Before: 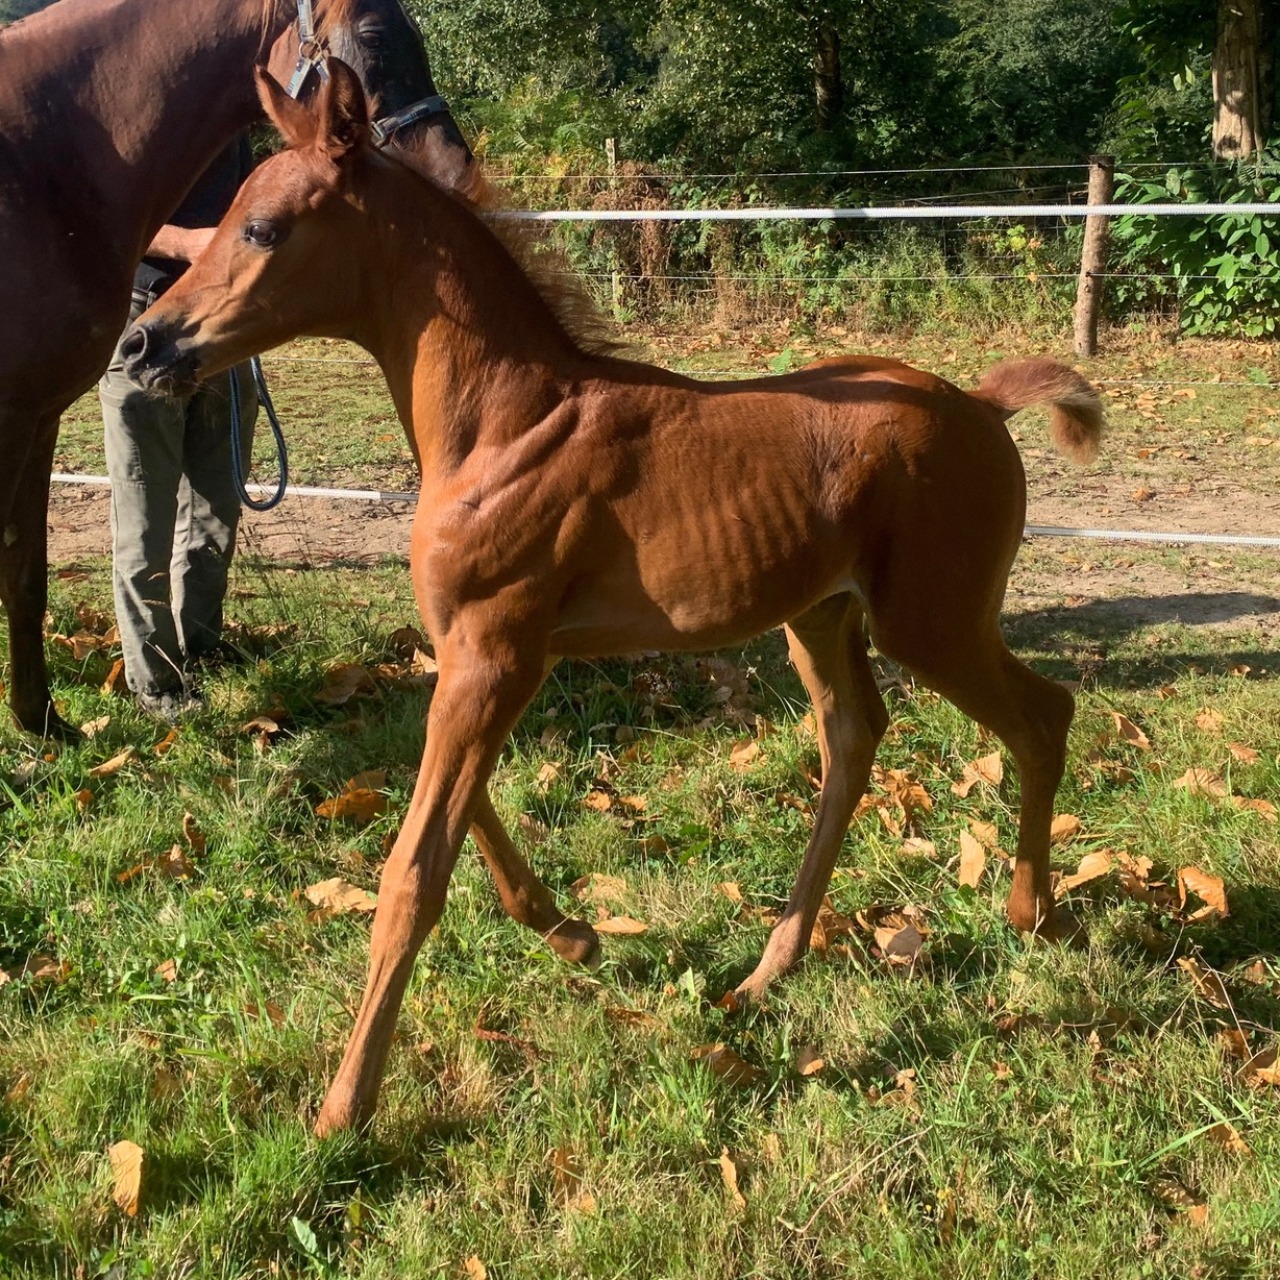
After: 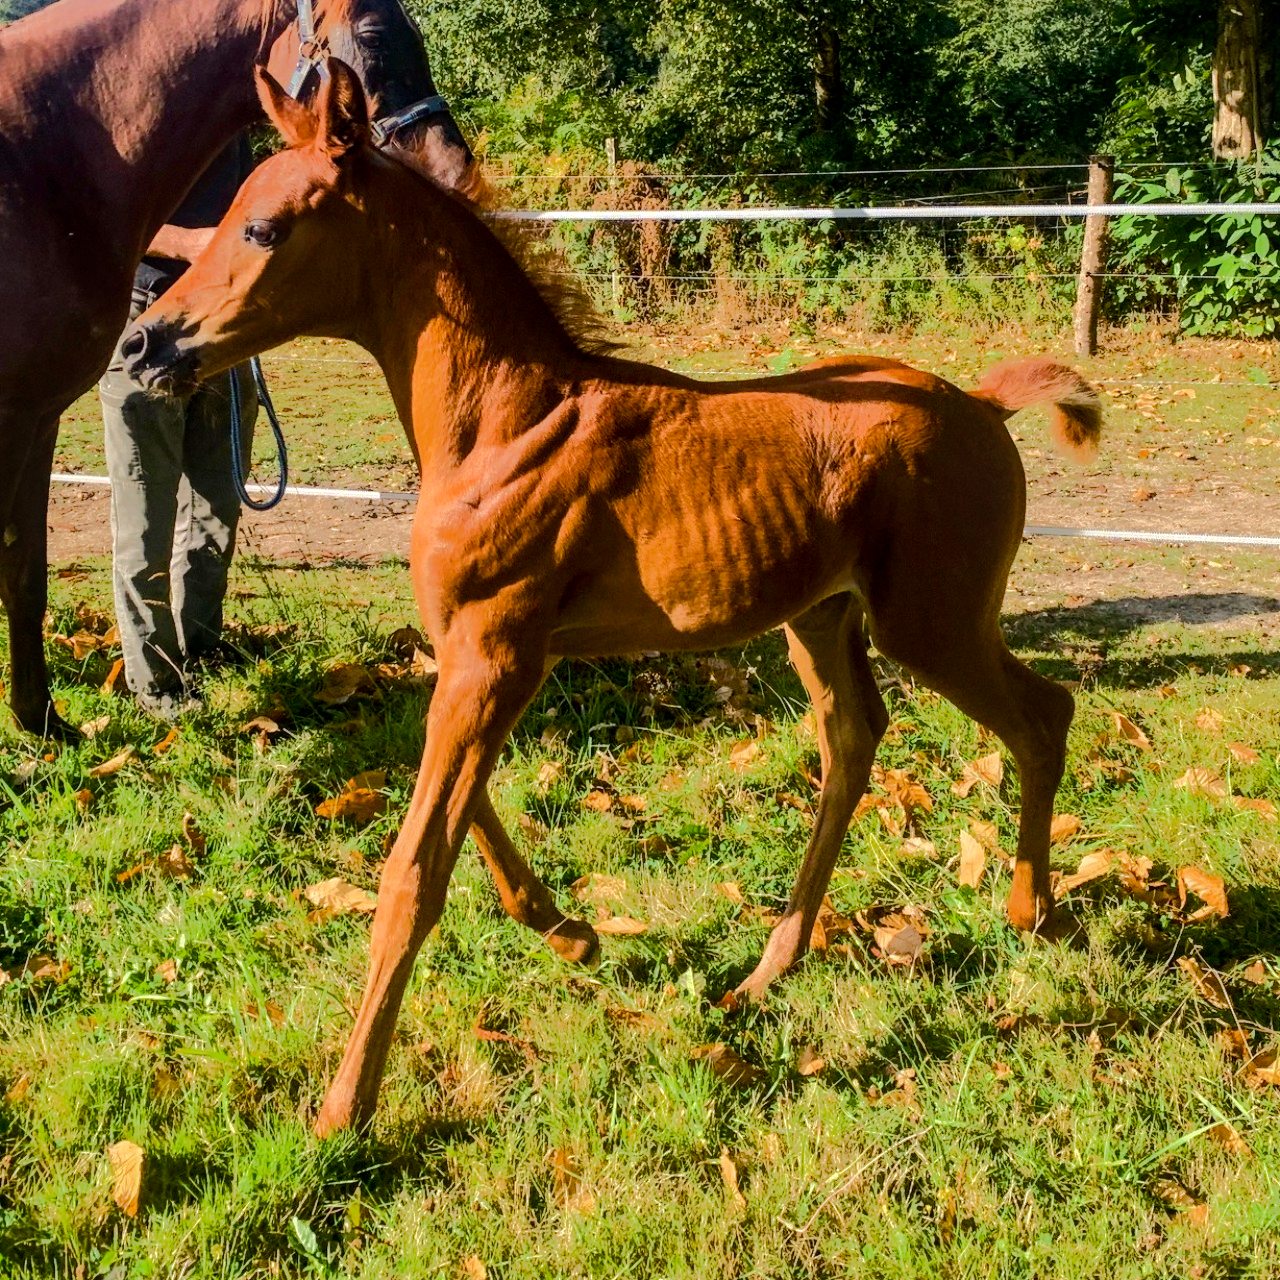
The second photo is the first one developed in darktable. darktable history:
local contrast: on, module defaults
color balance rgb: highlights gain › chroma 0.256%, highlights gain › hue 330.3°, perceptual saturation grading › global saturation 34.972%, perceptual saturation grading › highlights -29.922%, perceptual saturation grading › shadows 36.142%, global vibrance 14.925%
levels: mode automatic, levels [0, 0.445, 1]
tone equalizer: -8 EV -0.525 EV, -7 EV -0.319 EV, -6 EV -0.048 EV, -5 EV 0.451 EV, -4 EV 0.949 EV, -3 EV 0.814 EV, -2 EV -0.013 EV, -1 EV 0.143 EV, +0 EV -0.021 EV, edges refinement/feathering 500, mask exposure compensation -1.57 EV, preserve details no
